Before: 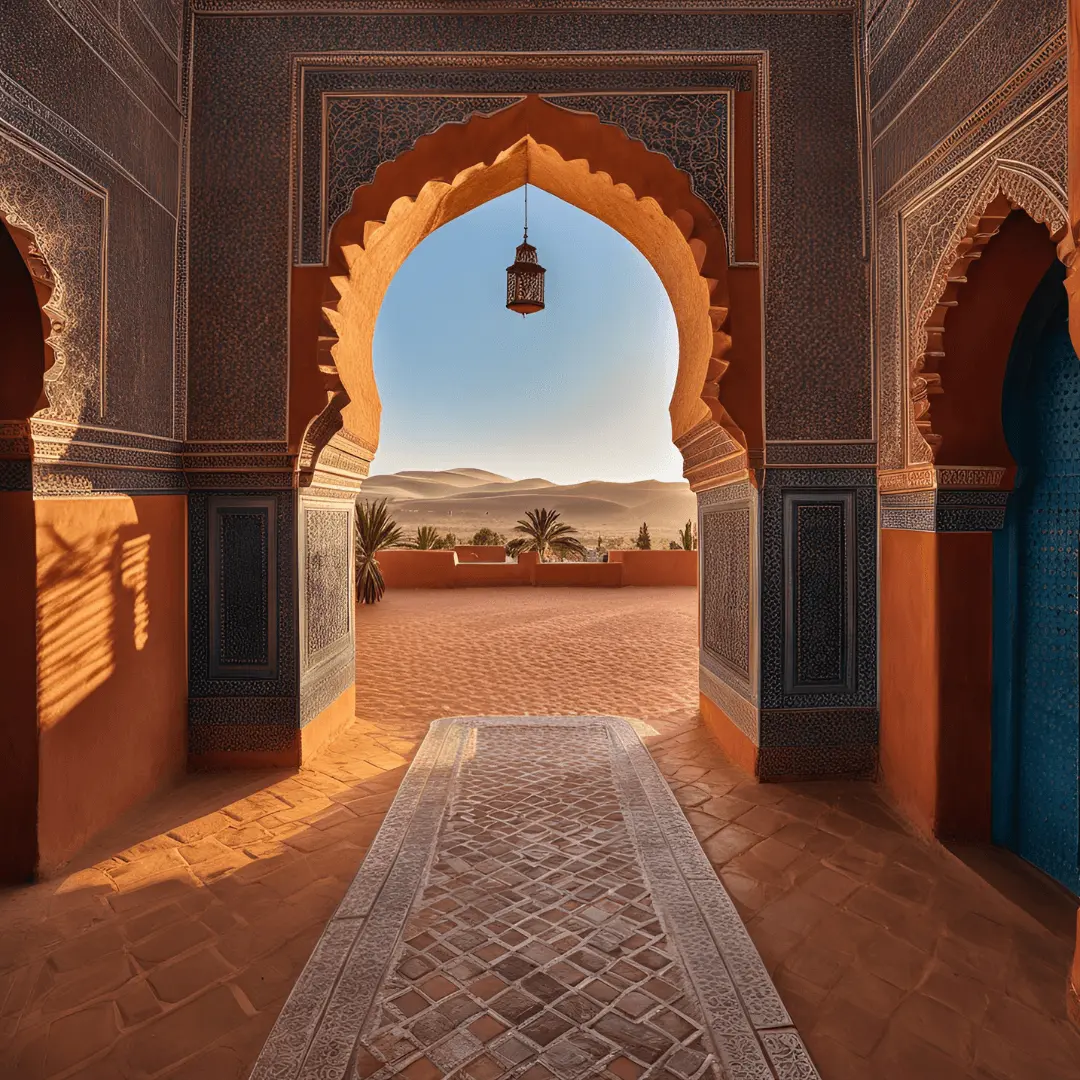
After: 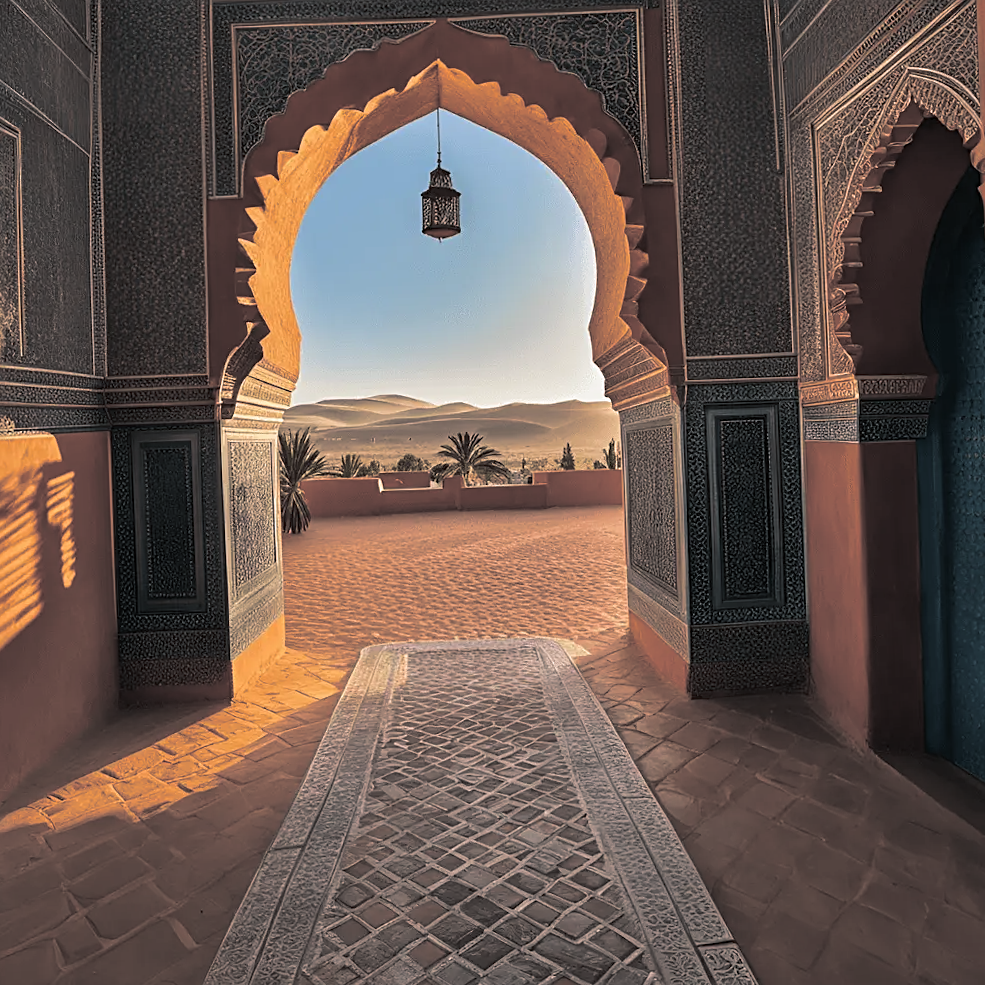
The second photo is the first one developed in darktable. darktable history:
sharpen: on, module defaults
crop and rotate: angle 1.96°, left 5.673%, top 5.673%
split-toning: shadows › hue 201.6°, shadows › saturation 0.16, highlights › hue 50.4°, highlights › saturation 0.2, balance -49.9
vibrance: vibrance 0%
